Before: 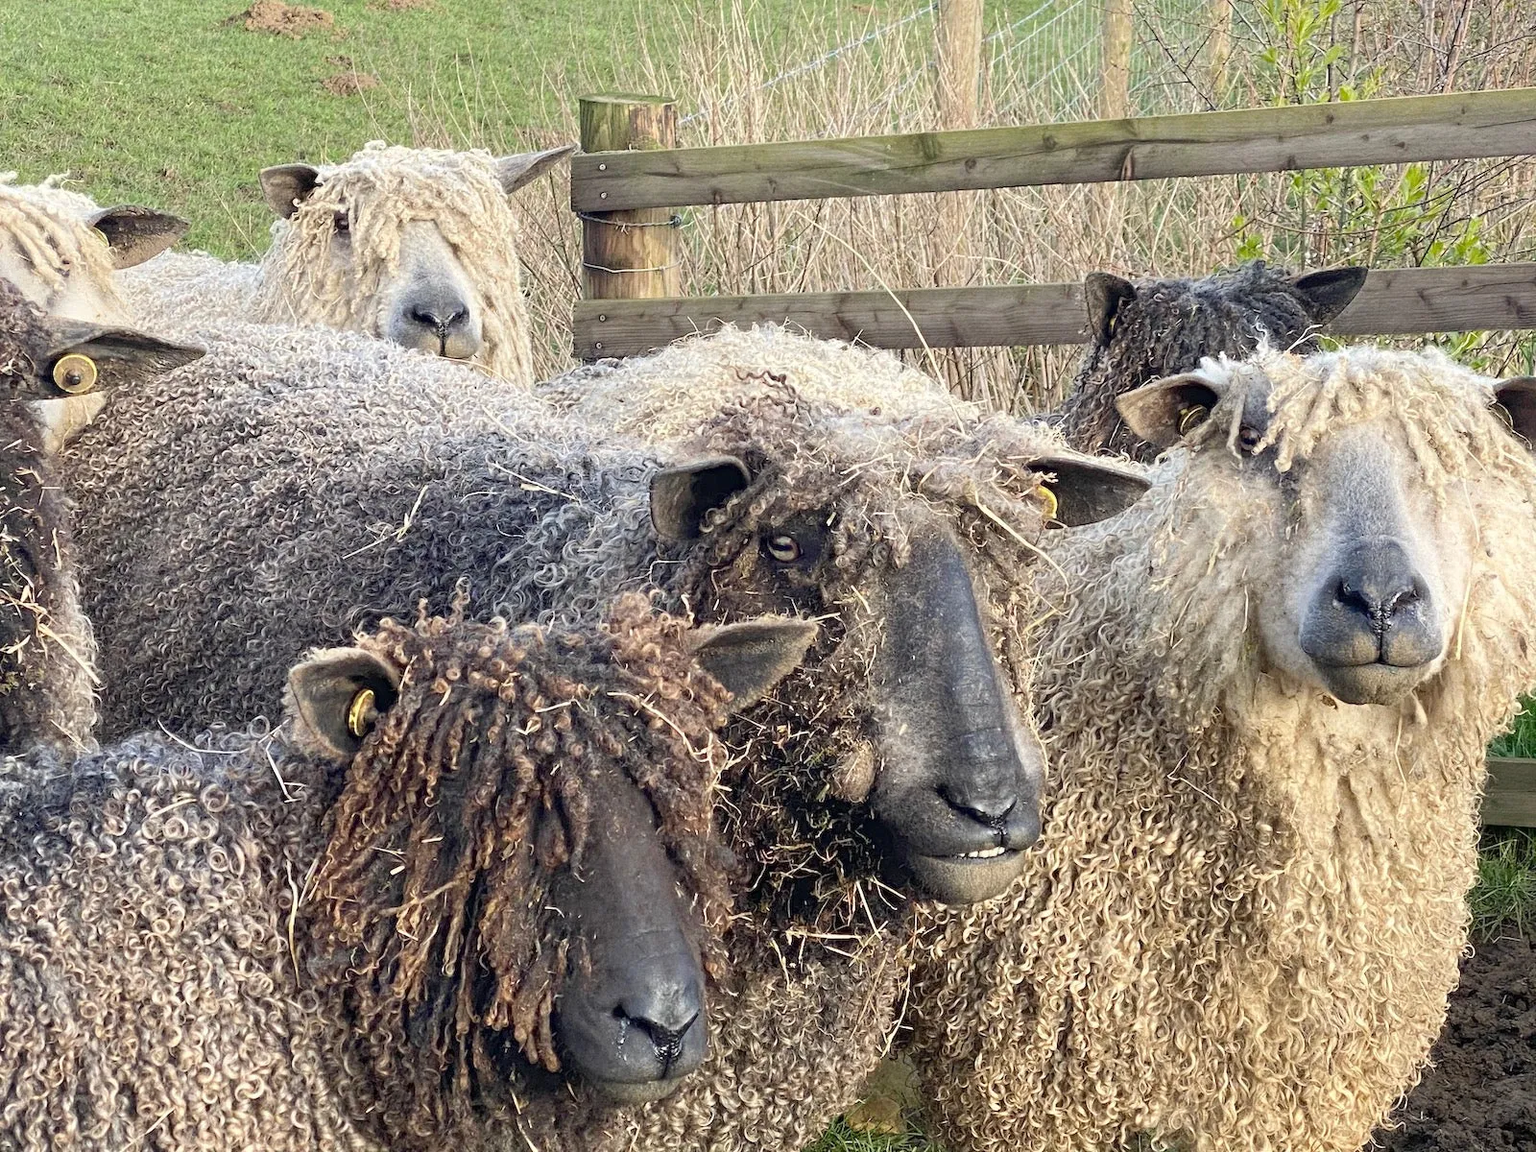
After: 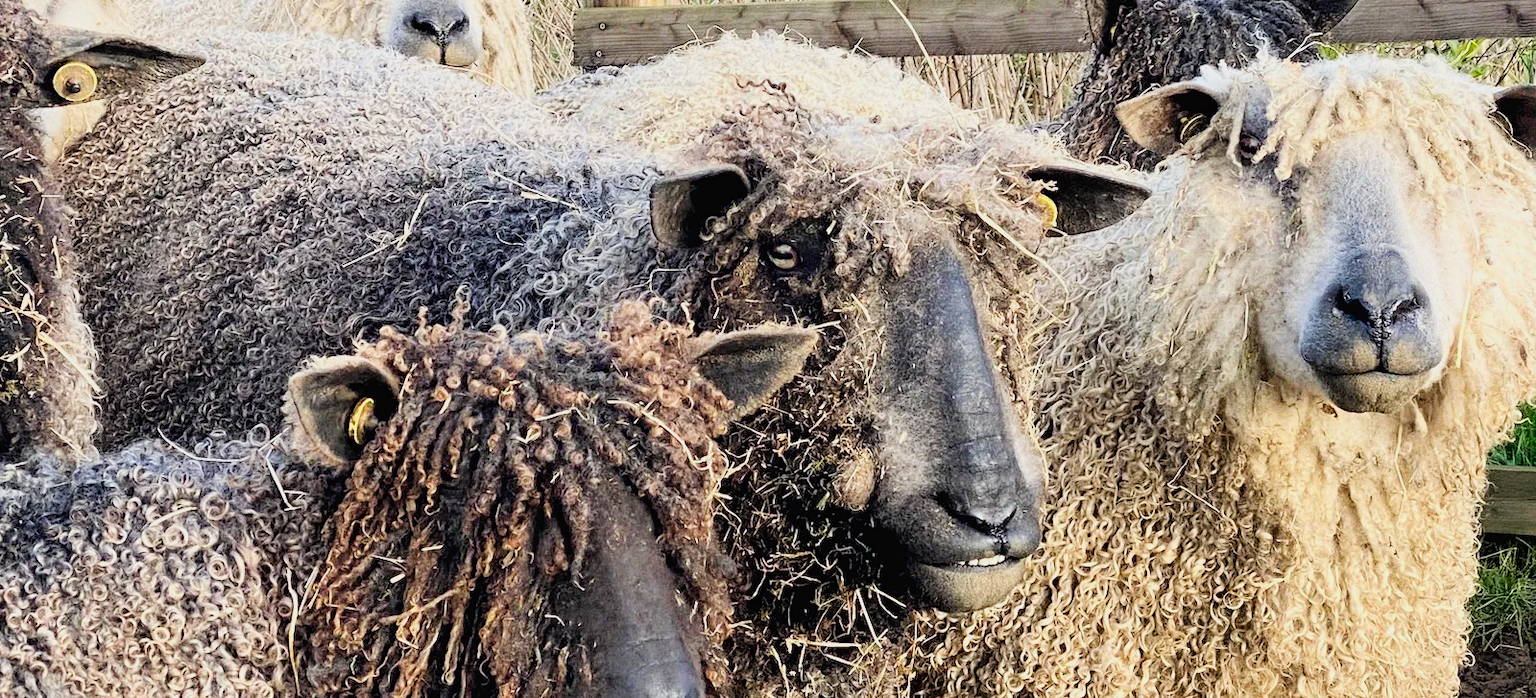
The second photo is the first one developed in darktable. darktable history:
tone curve: curves: ch0 [(0, 0) (0.003, 0.016) (0.011, 0.016) (0.025, 0.016) (0.044, 0.017) (0.069, 0.026) (0.1, 0.044) (0.136, 0.074) (0.177, 0.121) (0.224, 0.183) (0.277, 0.248) (0.335, 0.326) (0.399, 0.413) (0.468, 0.511) (0.543, 0.612) (0.623, 0.717) (0.709, 0.818) (0.801, 0.911) (0.898, 0.979) (1, 1)], preserve colors none
filmic rgb: black relative exposure -7.15 EV, white relative exposure 5.36 EV, hardness 3.02, color science v6 (2022)
crop and rotate: top 25.357%, bottom 13.942%
